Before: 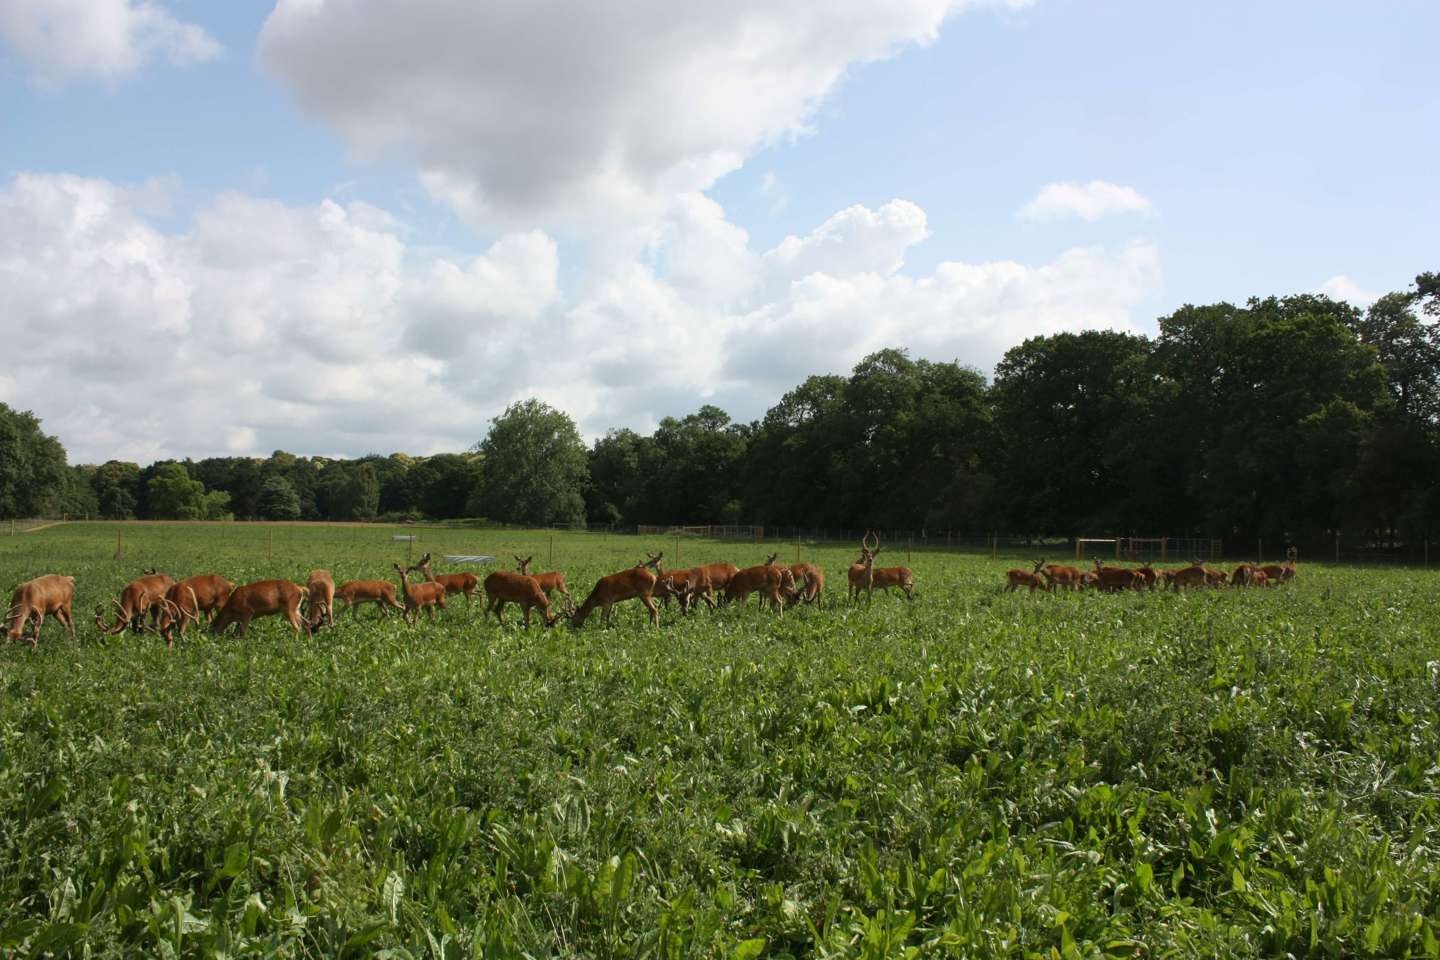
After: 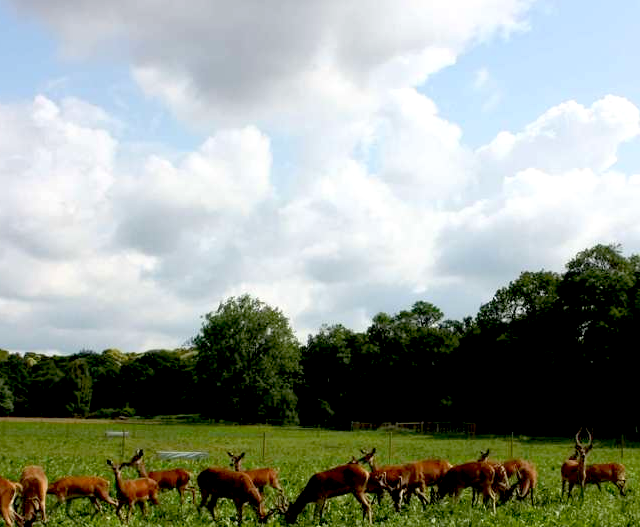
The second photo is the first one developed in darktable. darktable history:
haze removal: adaptive false
crop: left 19.947%, top 10.854%, right 35.56%, bottom 34.216%
exposure: black level correction 0.026, exposure 0.183 EV, compensate exposure bias true, compensate highlight preservation false
